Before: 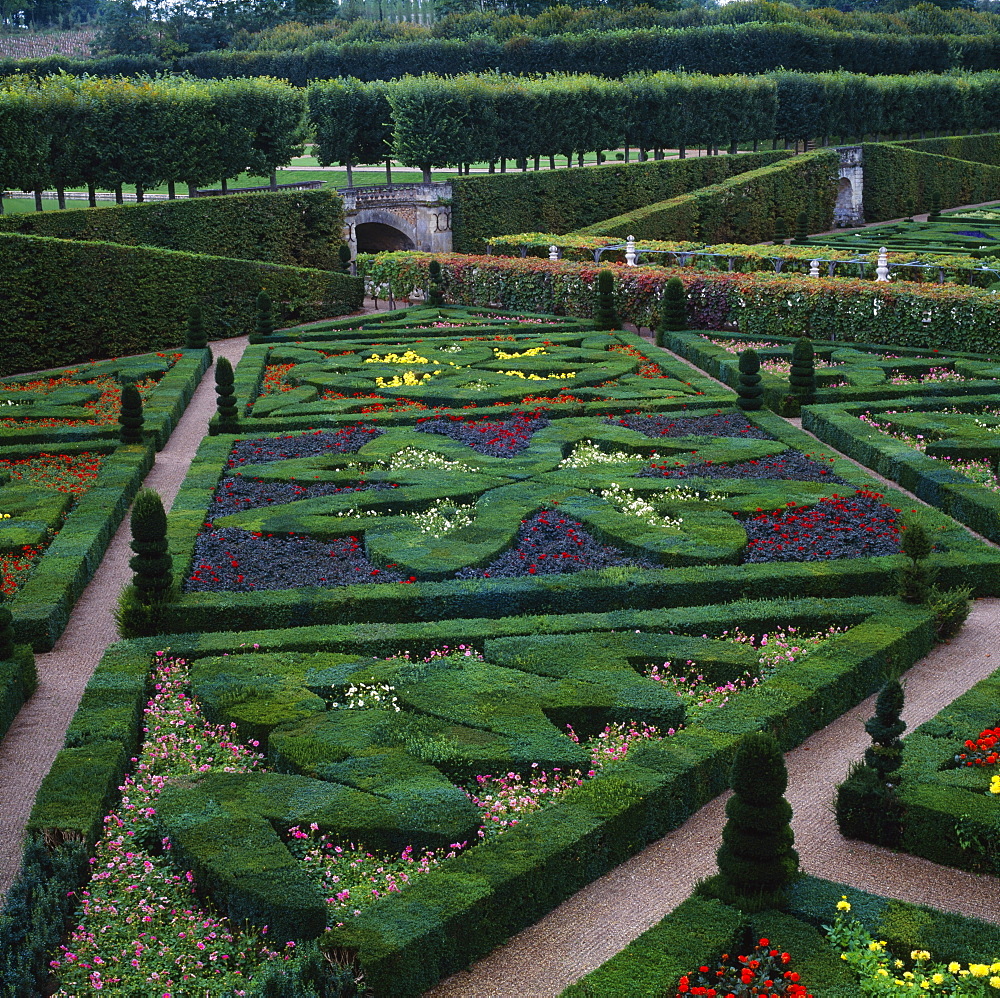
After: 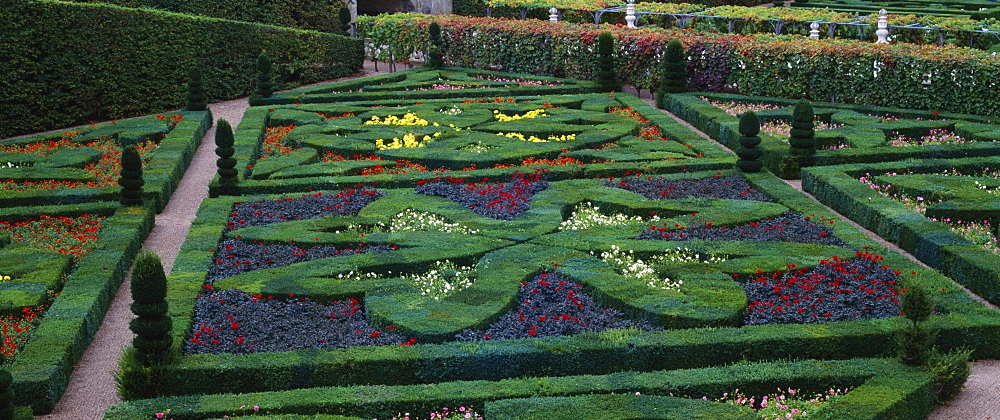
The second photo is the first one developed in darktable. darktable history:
crop and rotate: top 23.885%, bottom 33.98%
